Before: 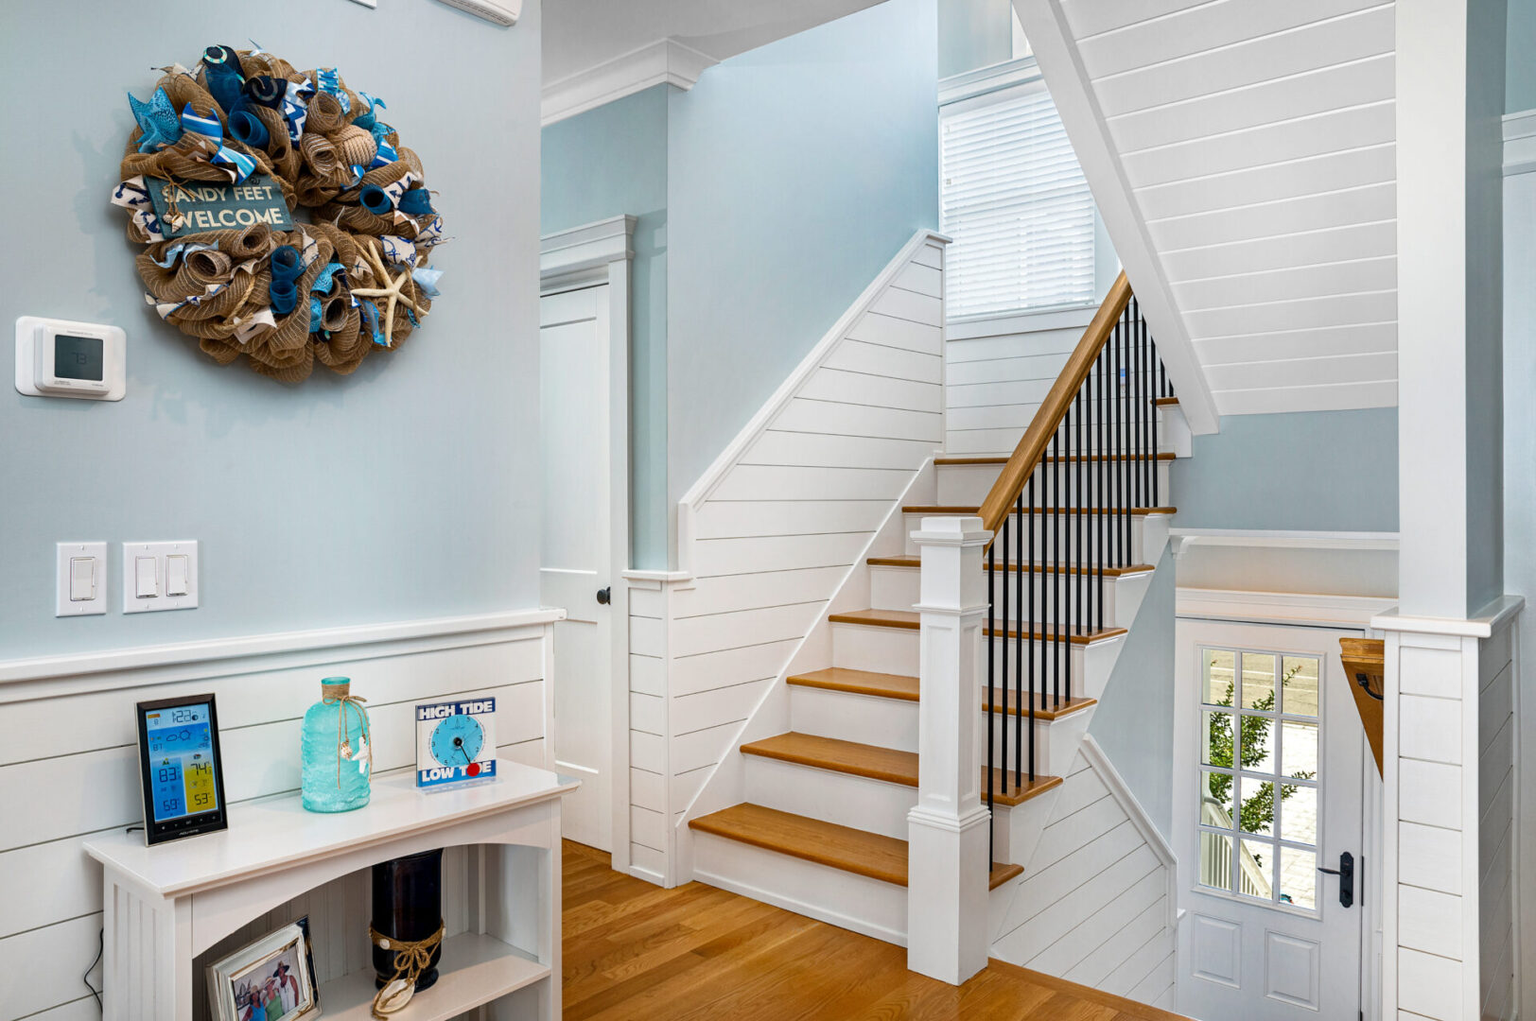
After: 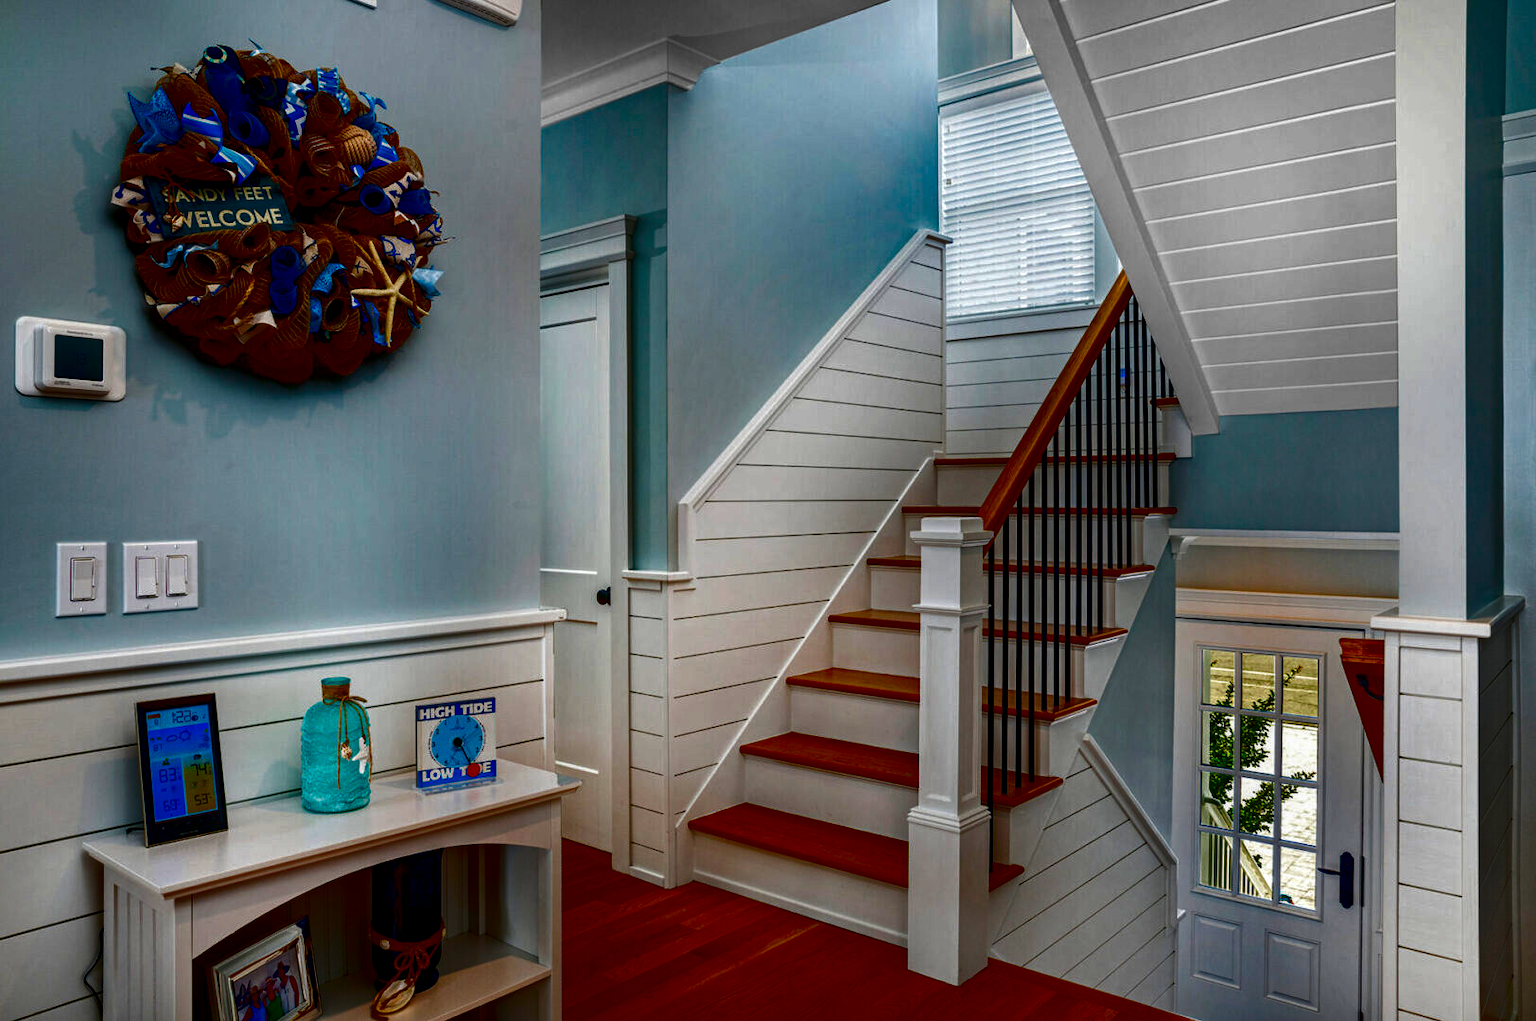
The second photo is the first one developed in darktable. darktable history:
local contrast: on, module defaults
contrast brightness saturation: brightness -0.989, saturation 0.996
